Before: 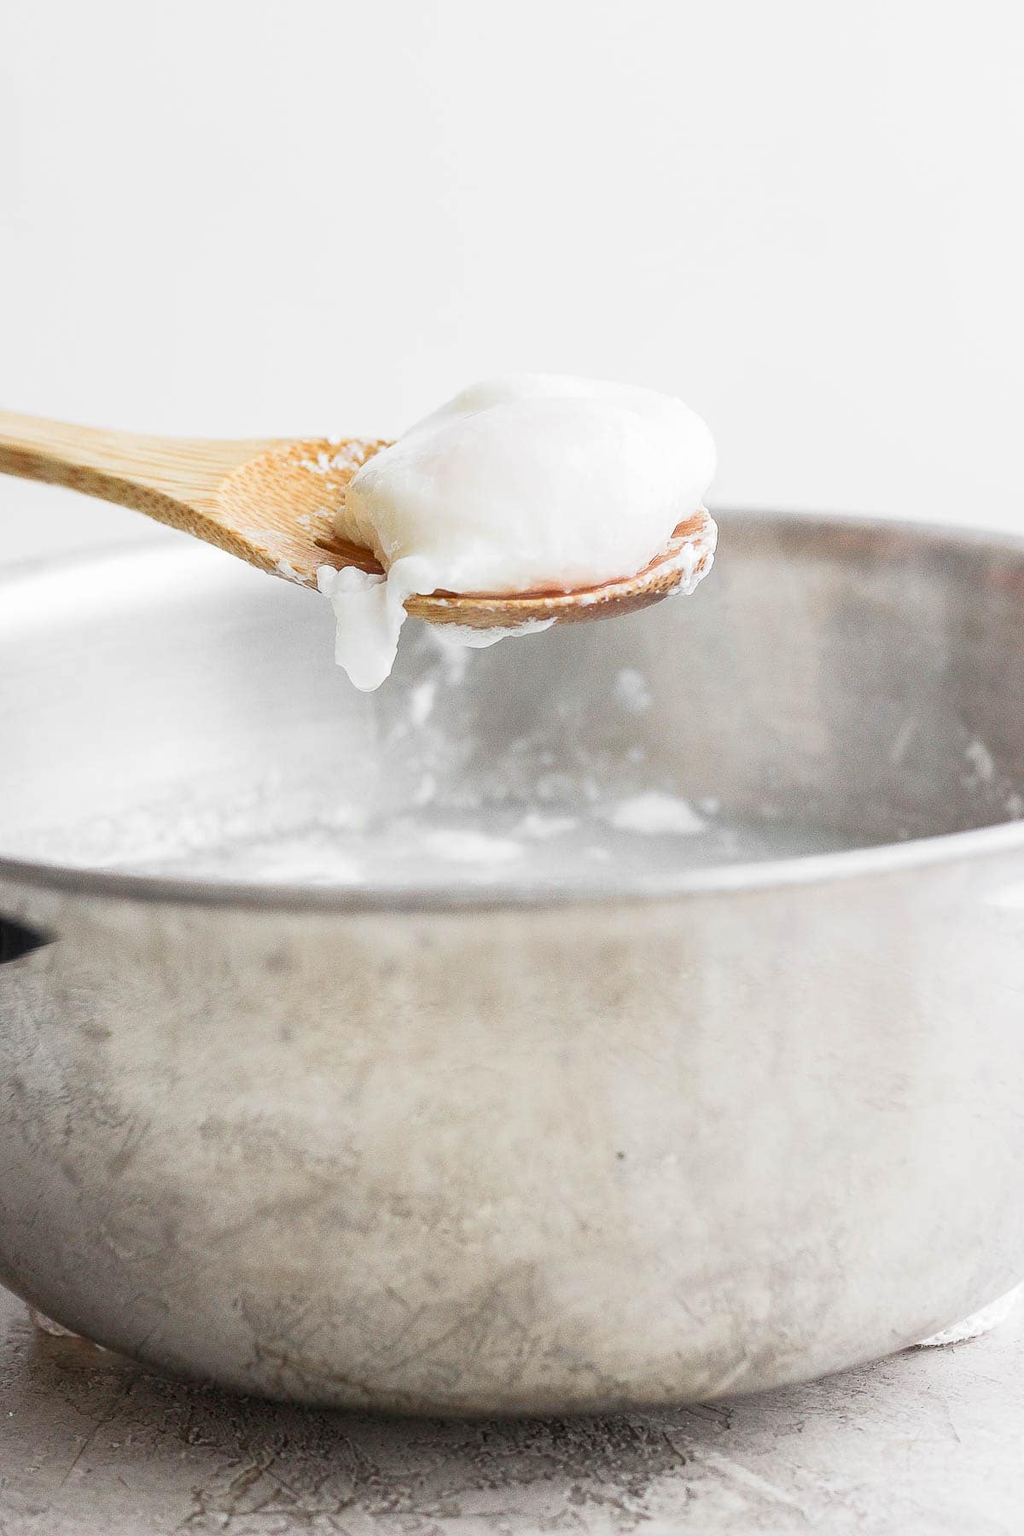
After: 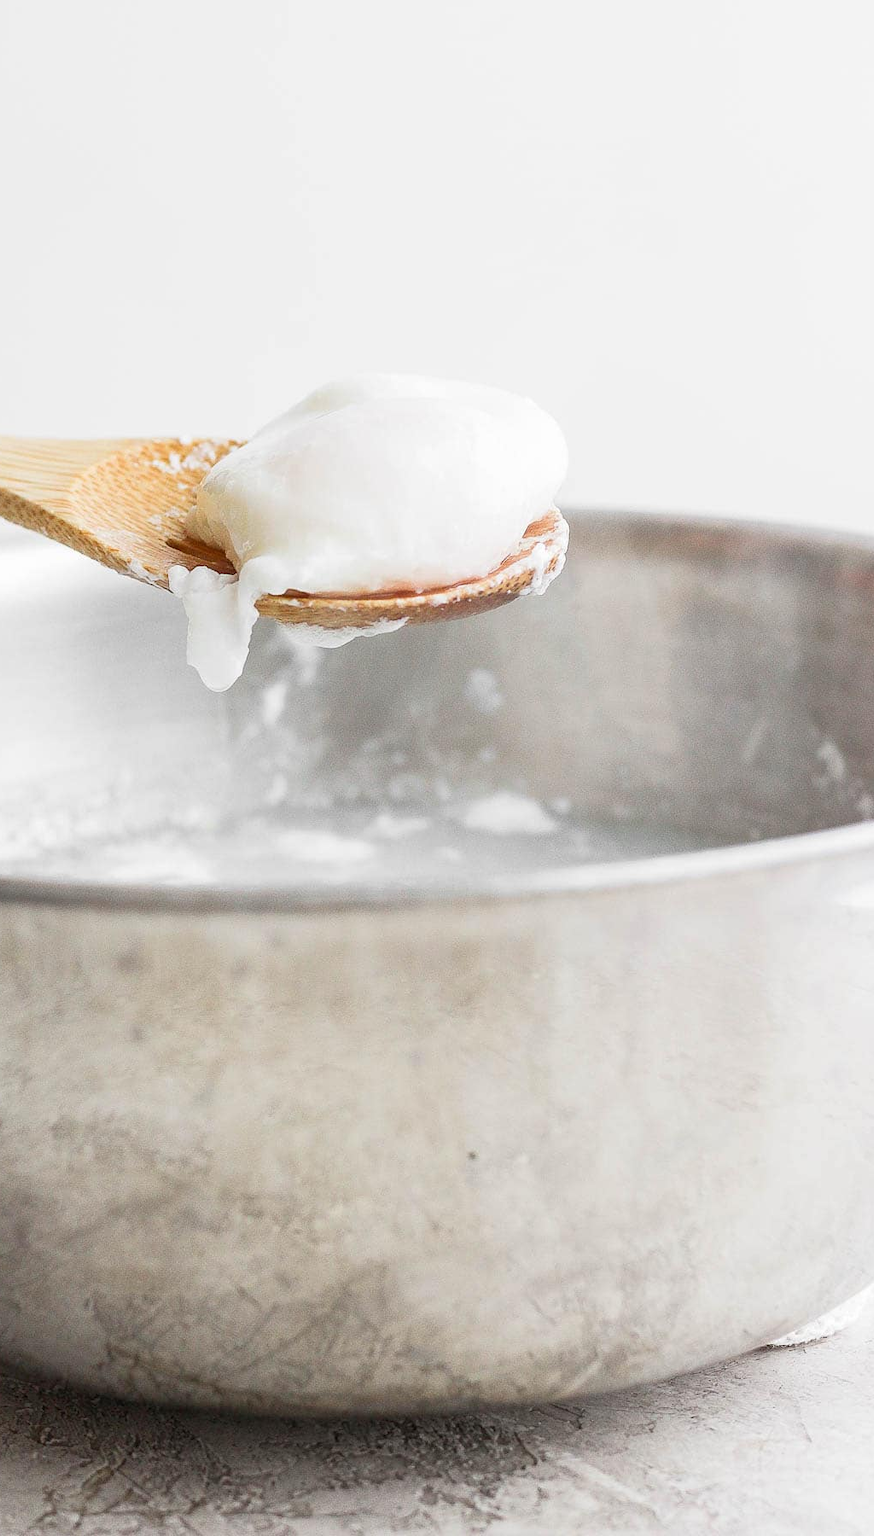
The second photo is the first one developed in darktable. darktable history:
crop and rotate: left 14.553%
